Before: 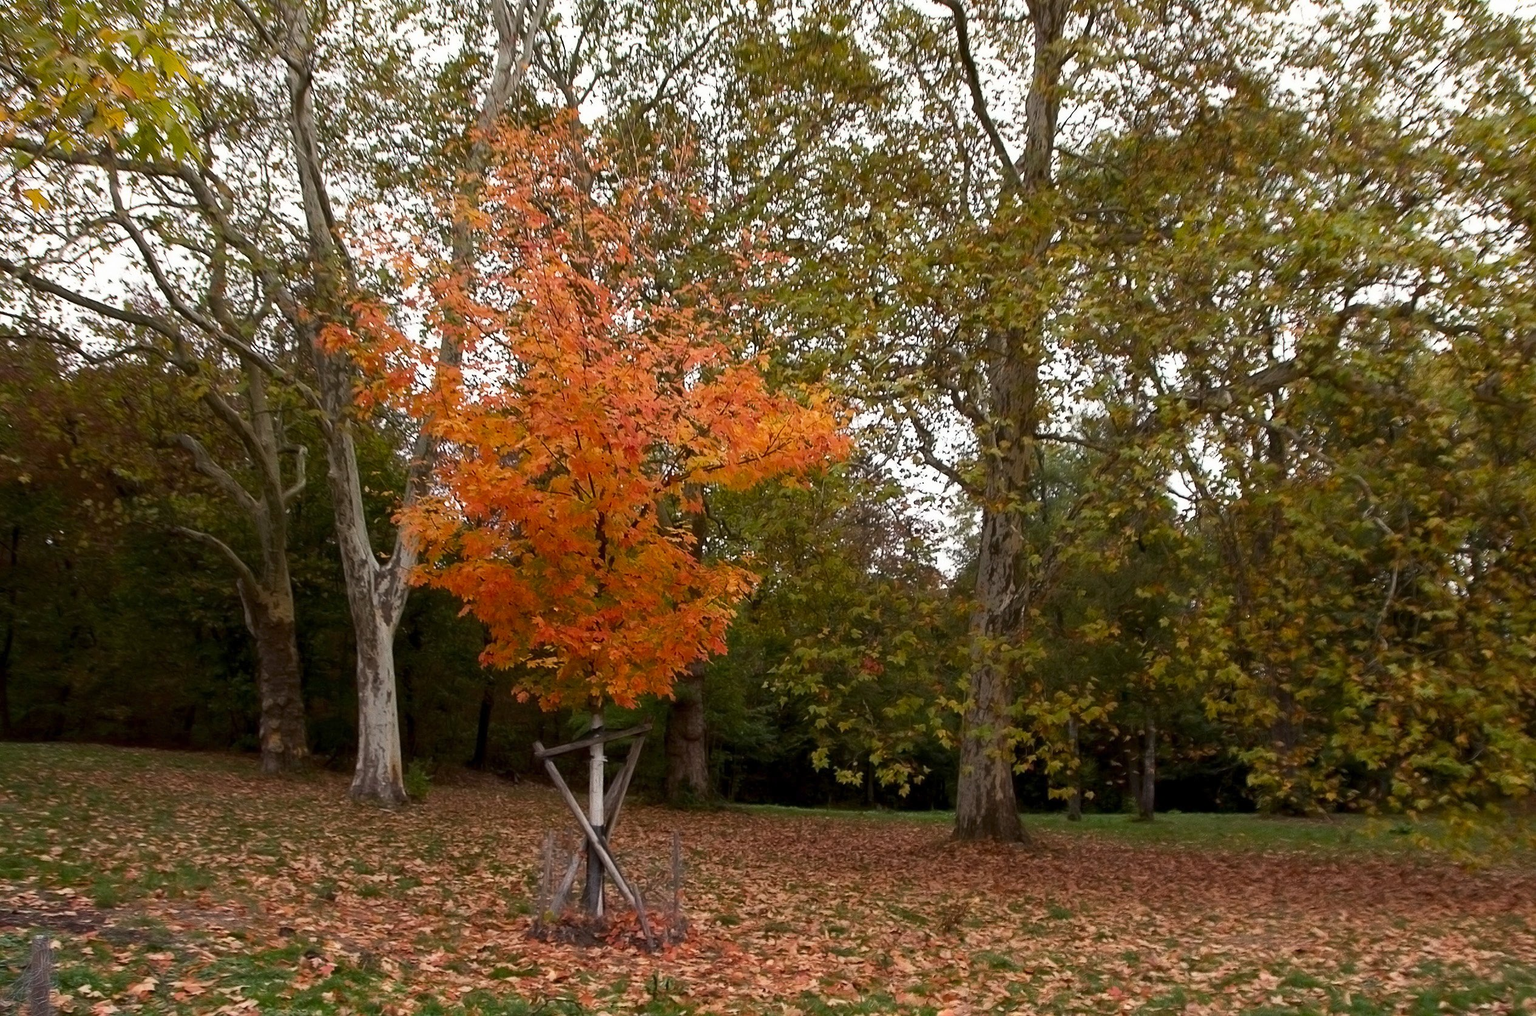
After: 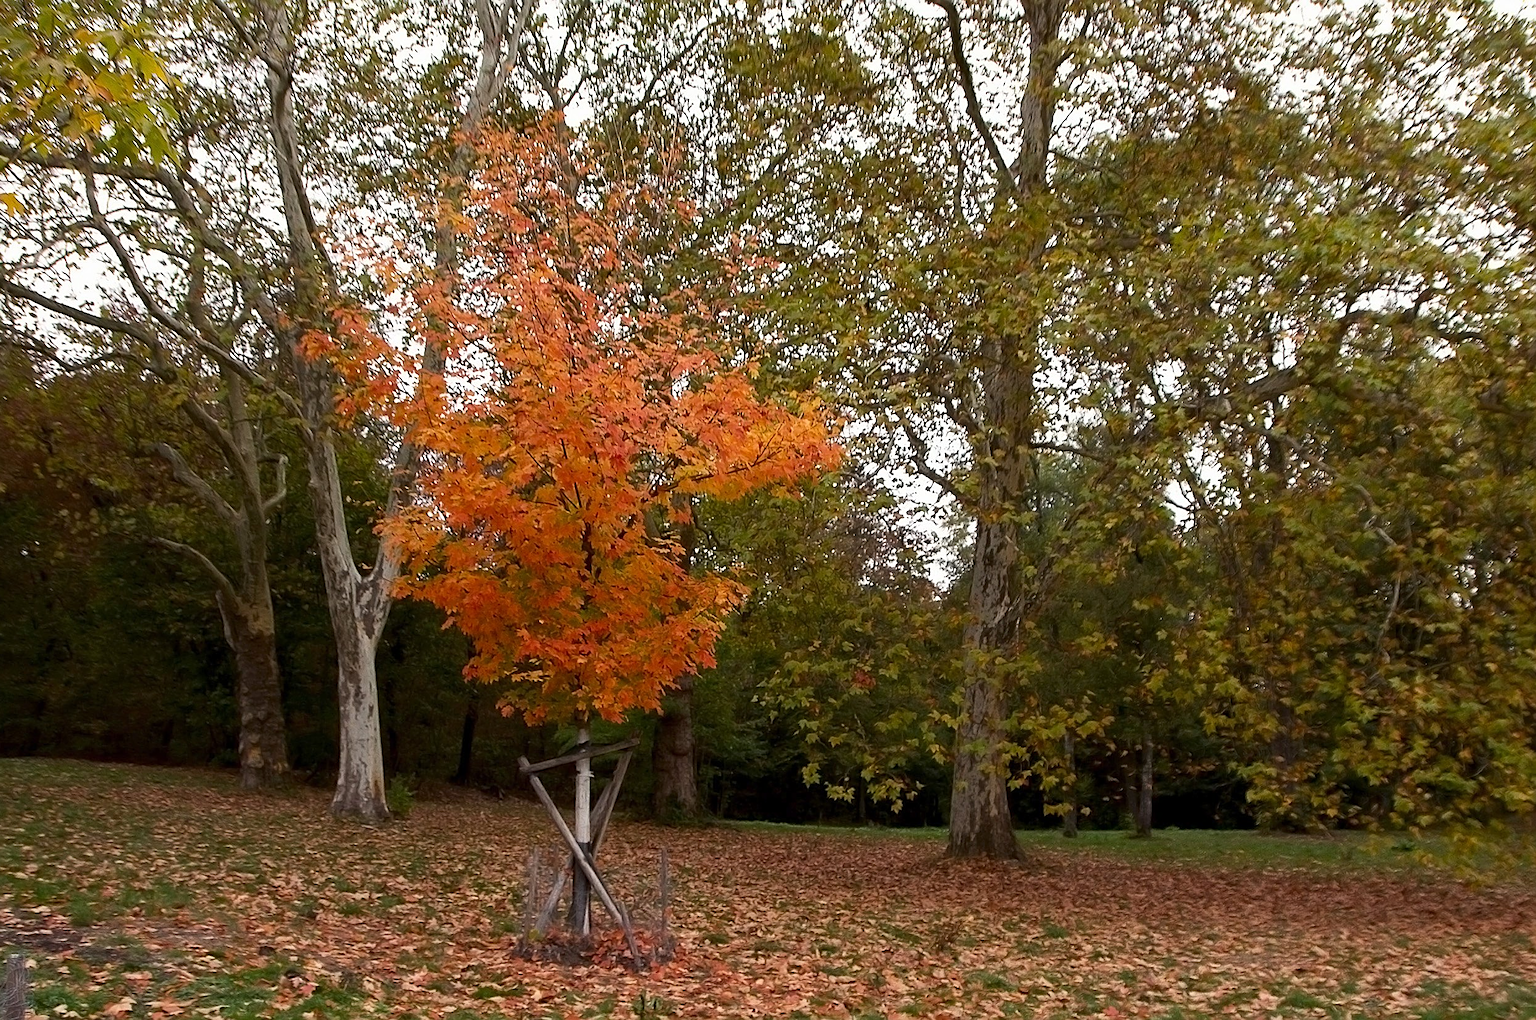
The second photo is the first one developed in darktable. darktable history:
sharpen: amount 0.498
crop: left 1.676%, right 0.276%, bottom 1.47%
